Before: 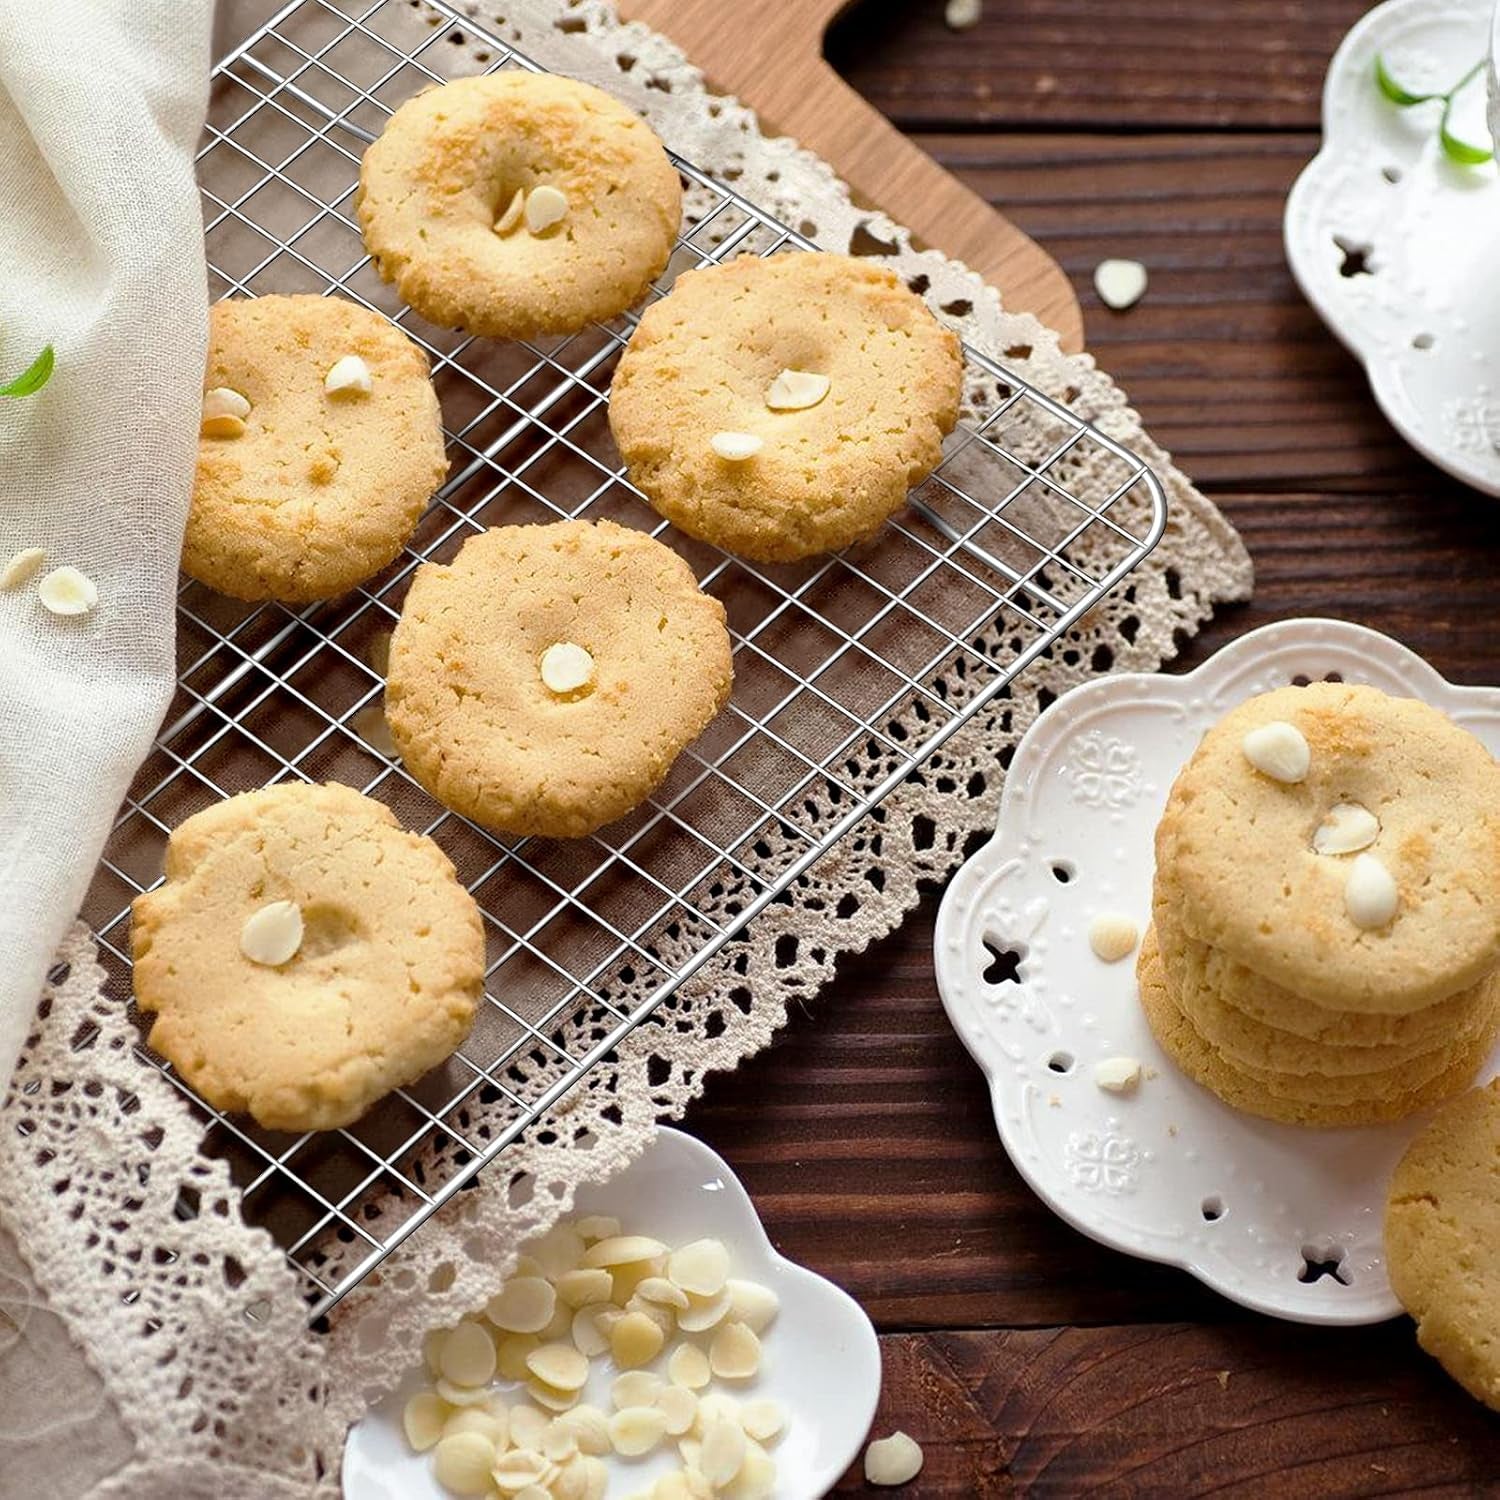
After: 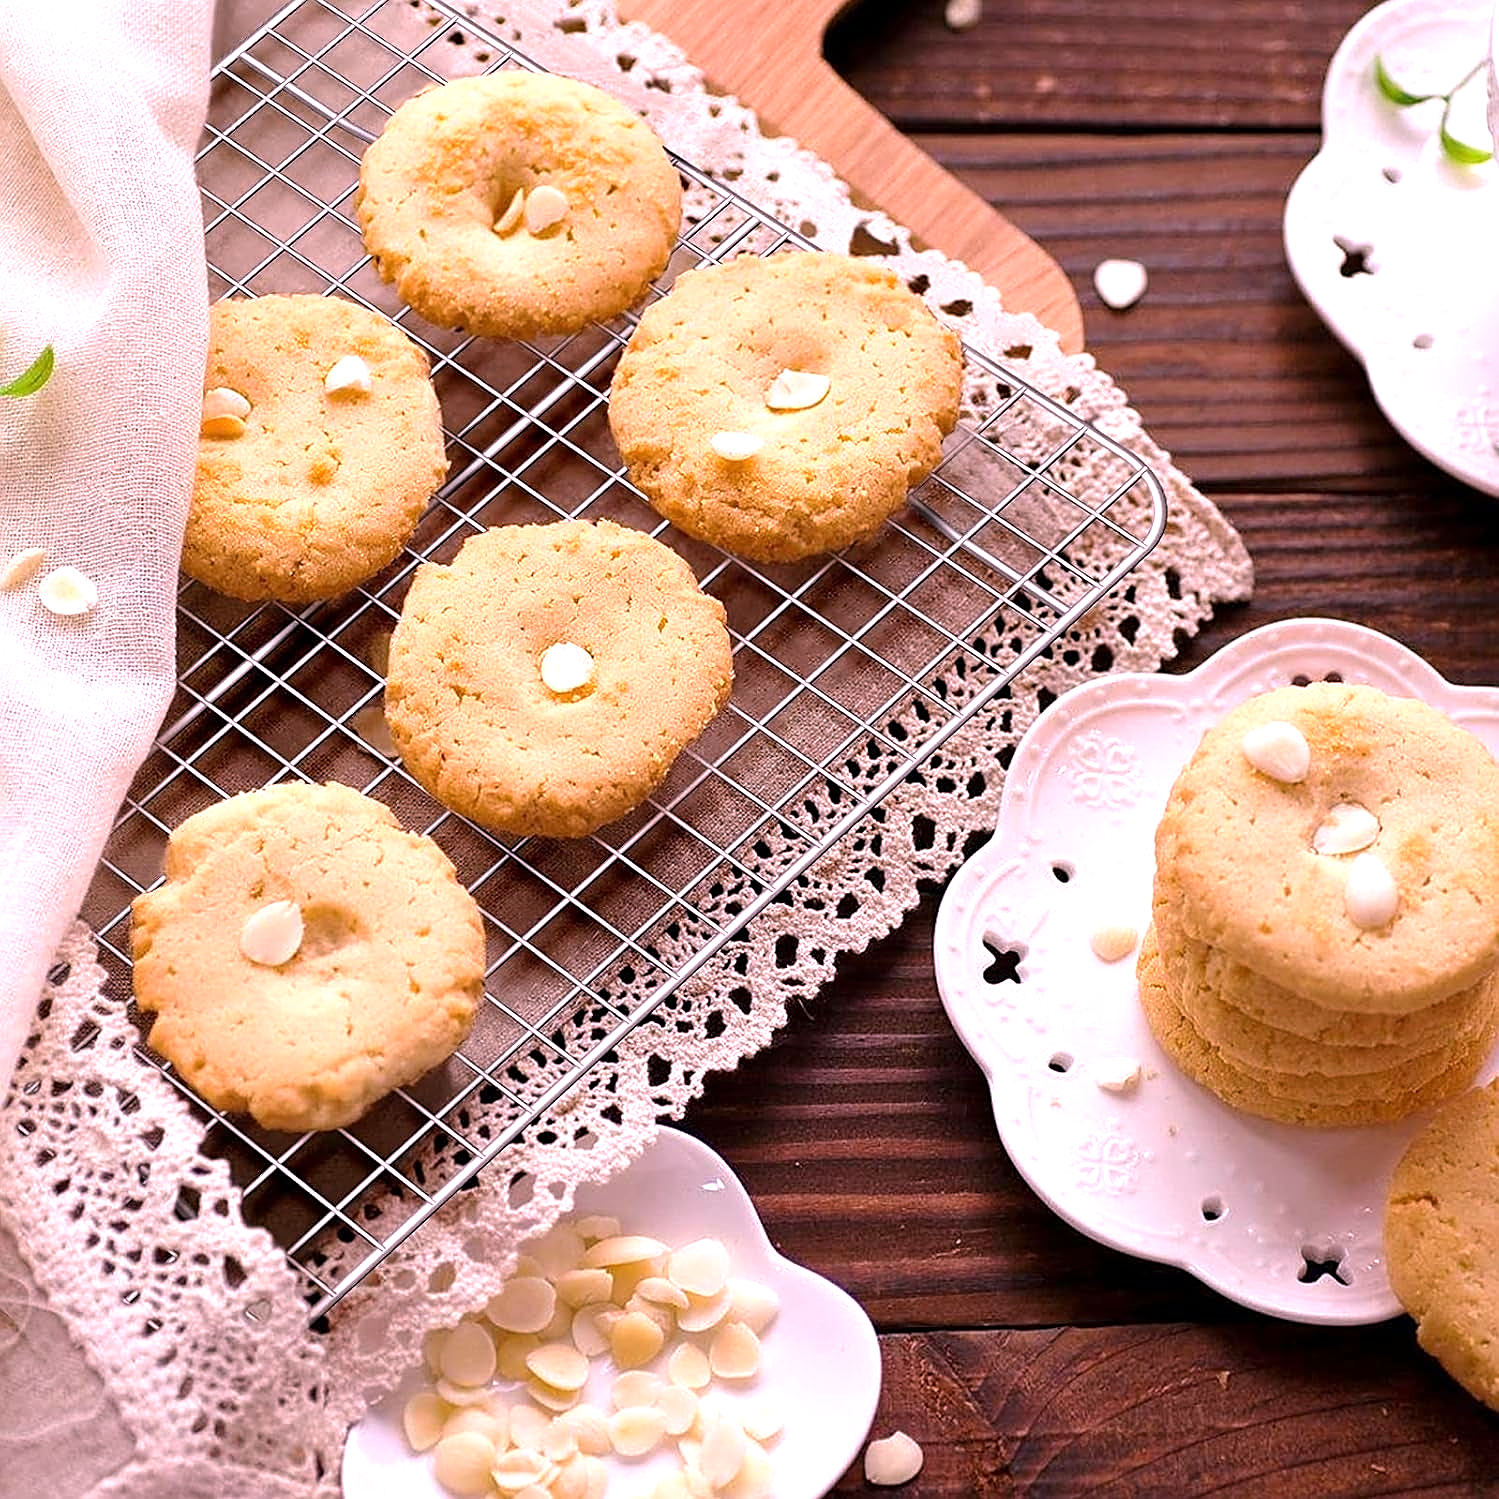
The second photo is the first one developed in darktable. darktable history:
tone equalizer: on, module defaults
exposure: exposure 0.3 EV, compensate highlight preservation false
white balance: red 1.188, blue 1.11
sharpen: on, module defaults
